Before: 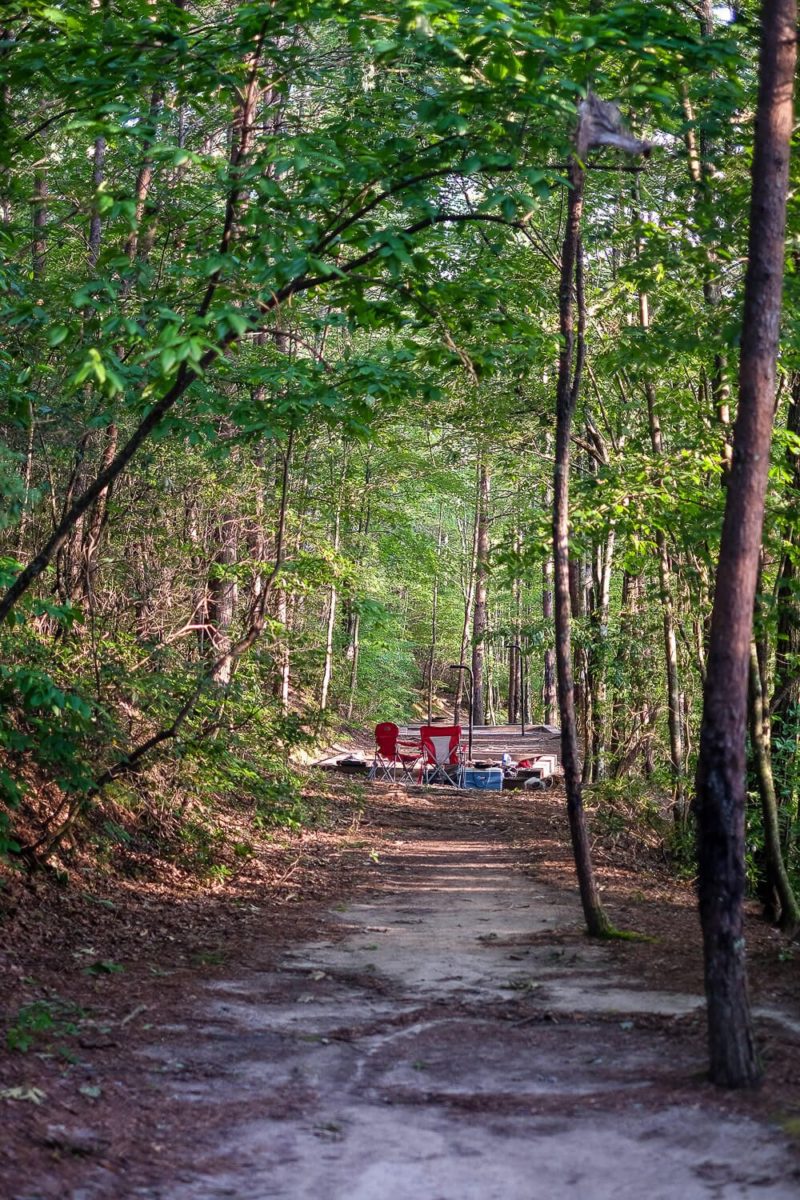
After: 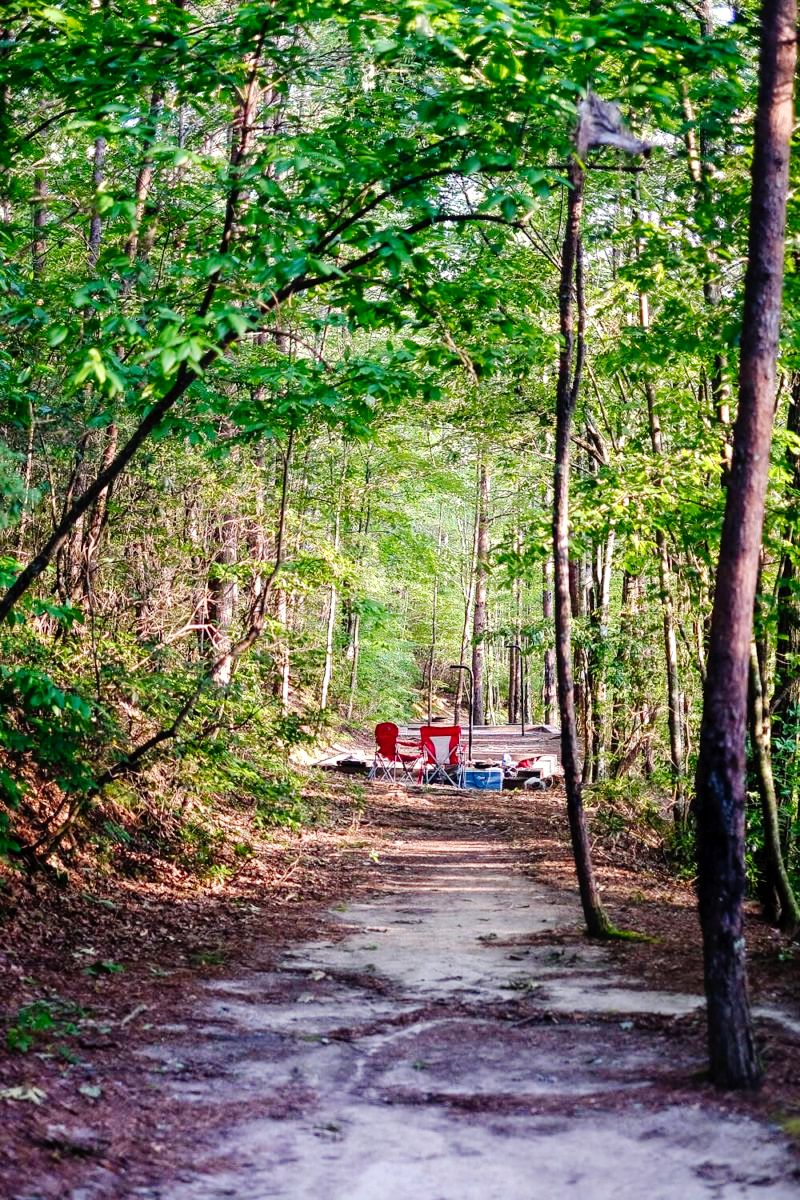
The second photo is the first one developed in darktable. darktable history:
exposure: black level correction 0.001, exposure 0.5 EV, compensate exposure bias true, compensate highlight preservation false
tone curve: curves: ch0 [(0, 0) (0.003, 0.002) (0.011, 0.006) (0.025, 0.012) (0.044, 0.021) (0.069, 0.027) (0.1, 0.035) (0.136, 0.06) (0.177, 0.108) (0.224, 0.173) (0.277, 0.26) (0.335, 0.353) (0.399, 0.453) (0.468, 0.555) (0.543, 0.641) (0.623, 0.724) (0.709, 0.792) (0.801, 0.857) (0.898, 0.918) (1, 1)], preserve colors none
